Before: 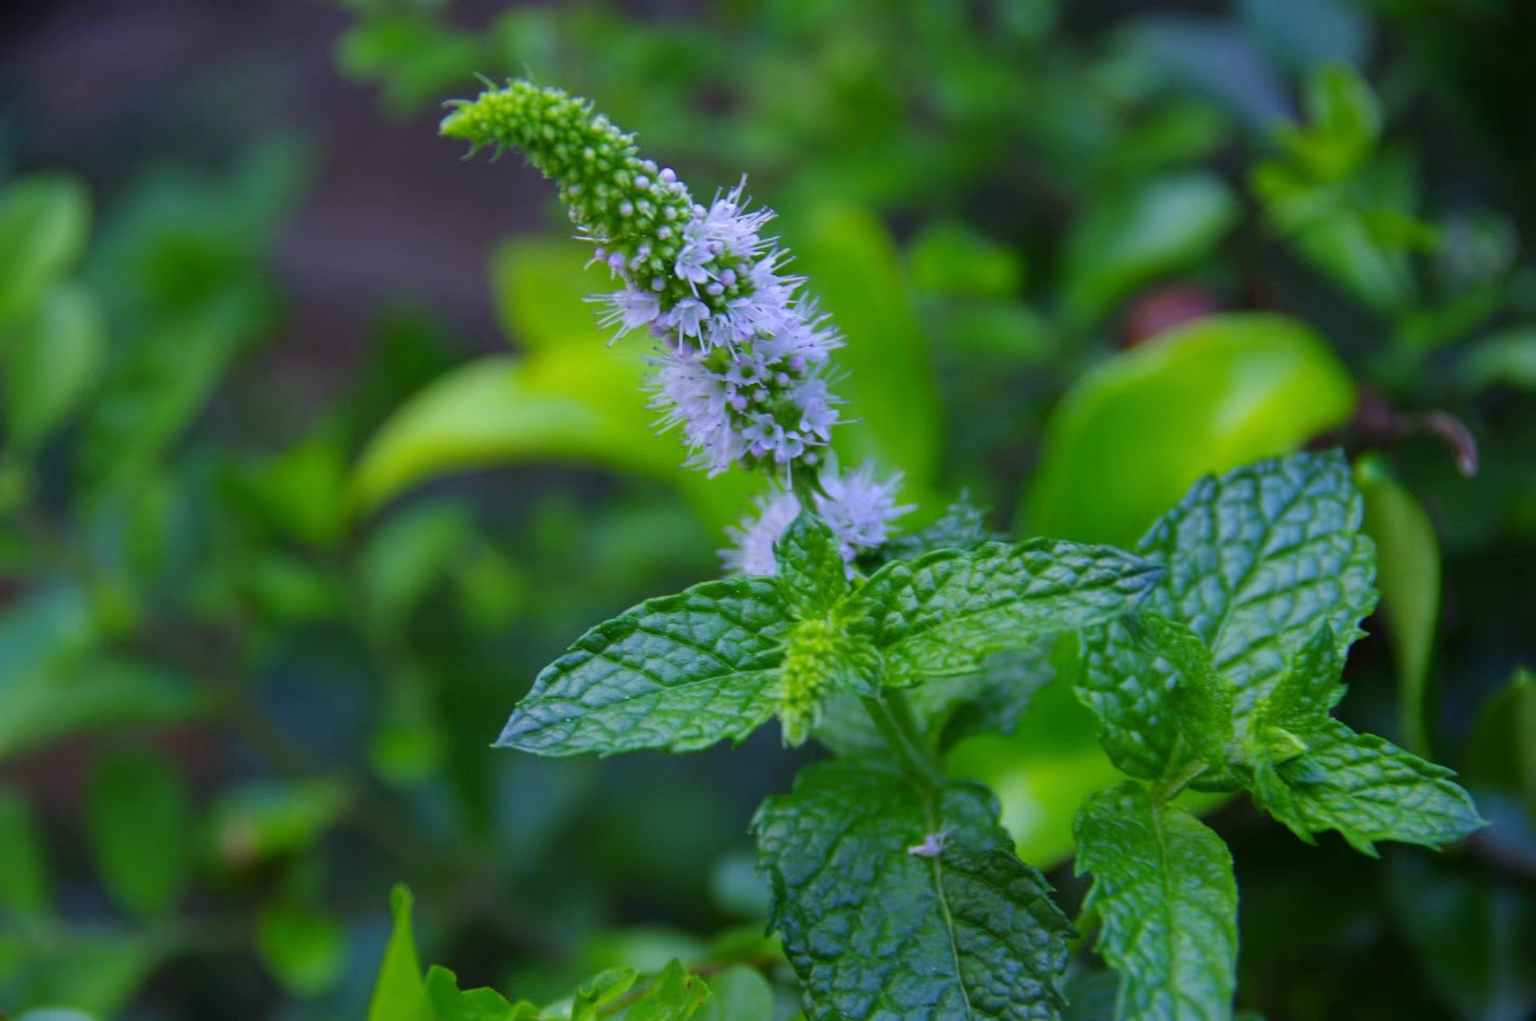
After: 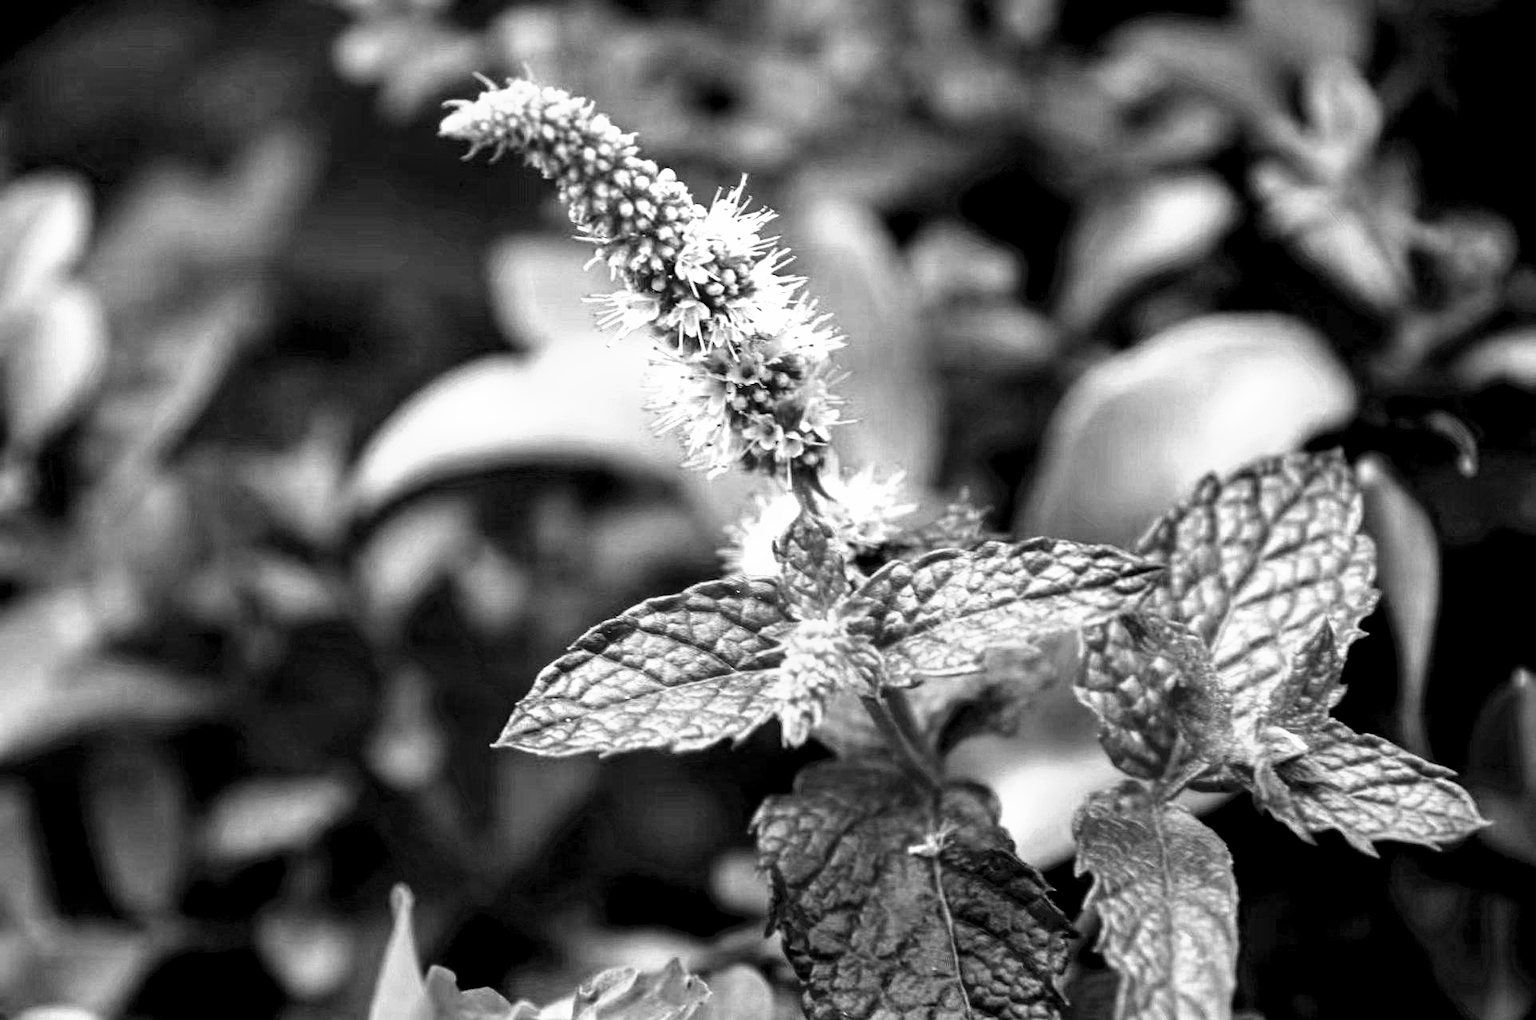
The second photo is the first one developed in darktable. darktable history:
velvia: strength 56%
local contrast: highlights 115%, shadows 42%, detail 293%
monochrome: a -3.63, b -0.465
